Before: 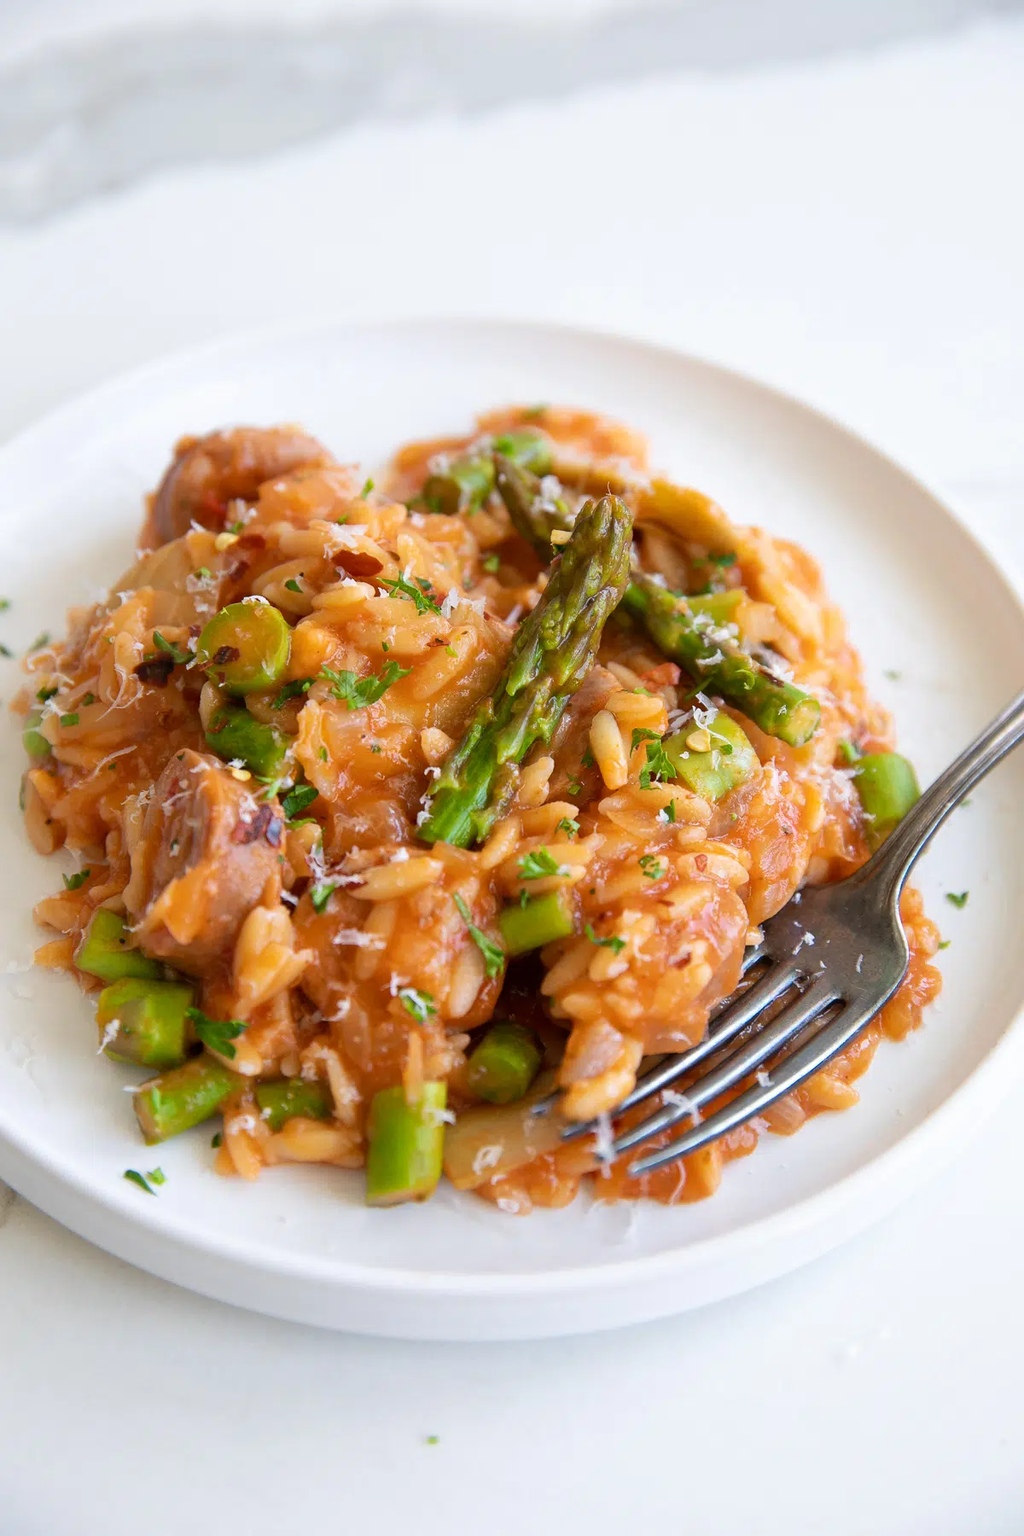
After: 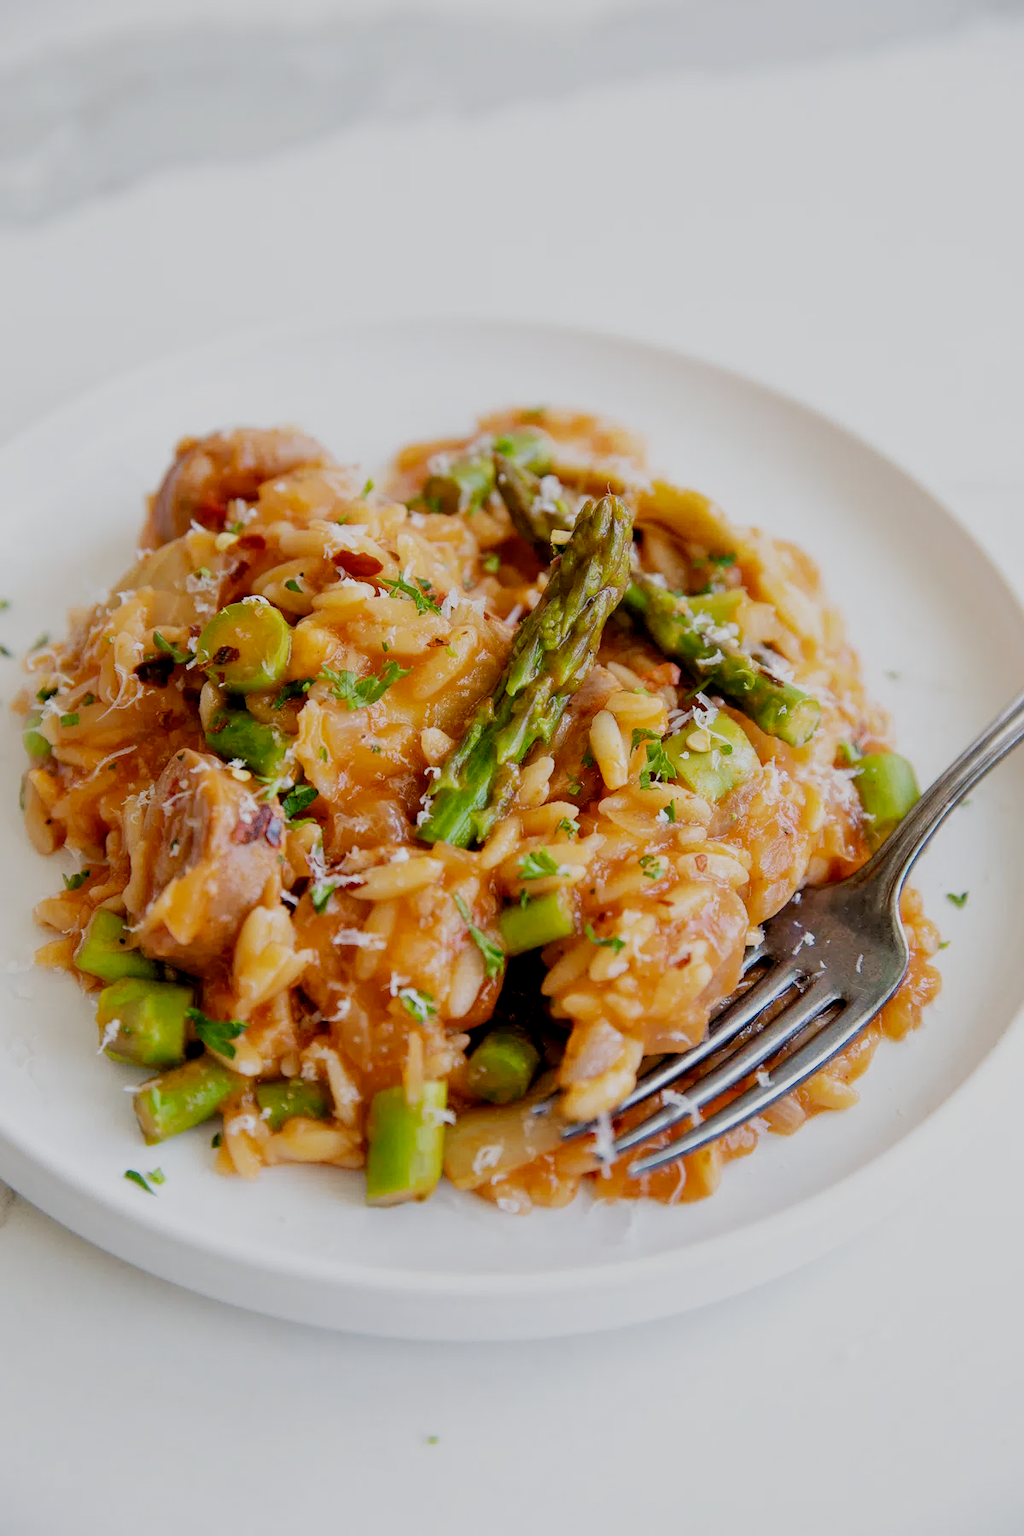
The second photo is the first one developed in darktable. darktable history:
local contrast: highlights 101%, shadows 97%, detail 119%, midtone range 0.2
filmic rgb: black relative exposure -7.23 EV, white relative exposure 5.37 EV, hardness 3.03, preserve chrominance no, color science v4 (2020), contrast in shadows soft
